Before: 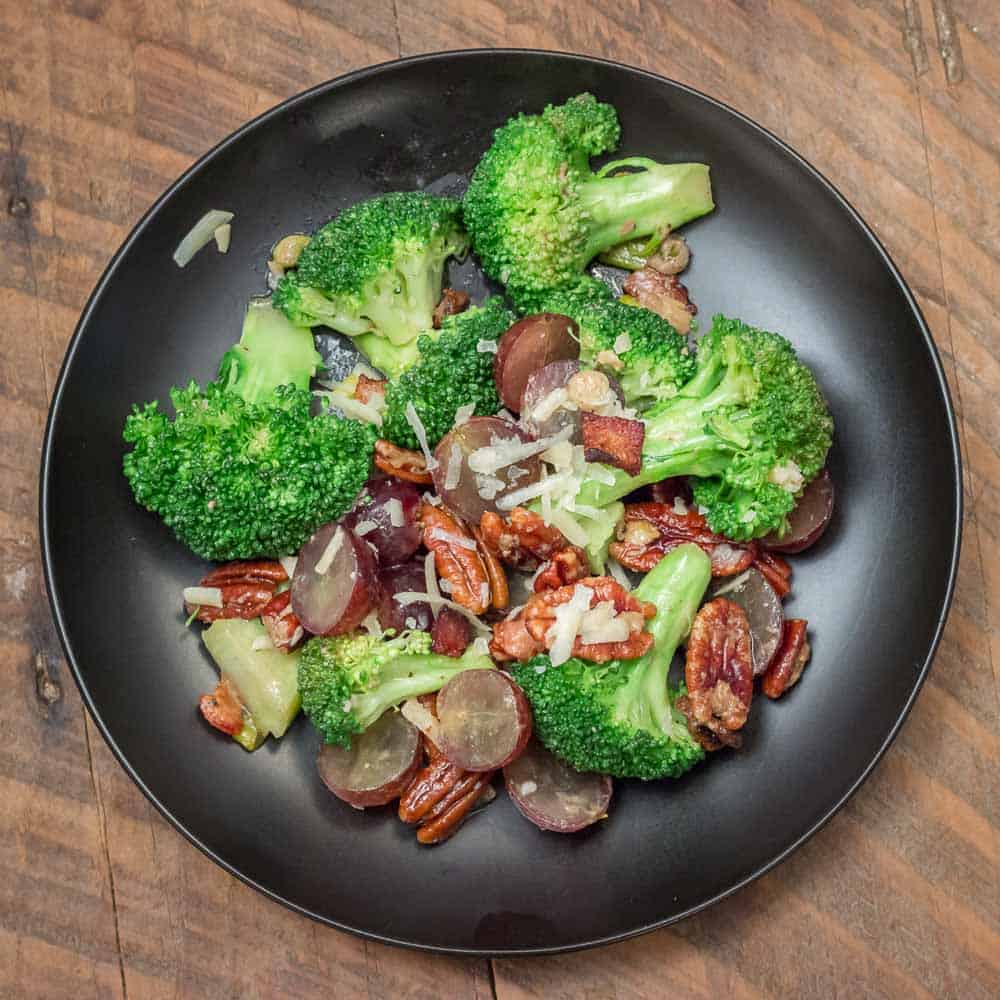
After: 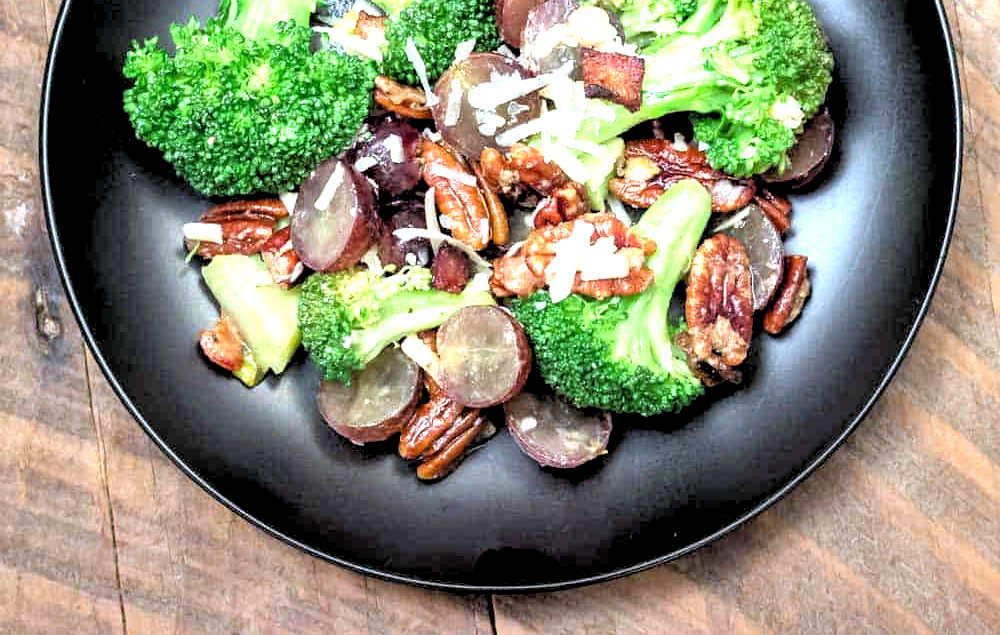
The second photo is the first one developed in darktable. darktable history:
white balance: red 0.924, blue 1.095
crop and rotate: top 36.435%
rgb levels: levels [[0.034, 0.472, 0.904], [0, 0.5, 1], [0, 0.5, 1]]
exposure: black level correction 0, exposure 1.1 EV, compensate exposure bias true, compensate highlight preservation false
